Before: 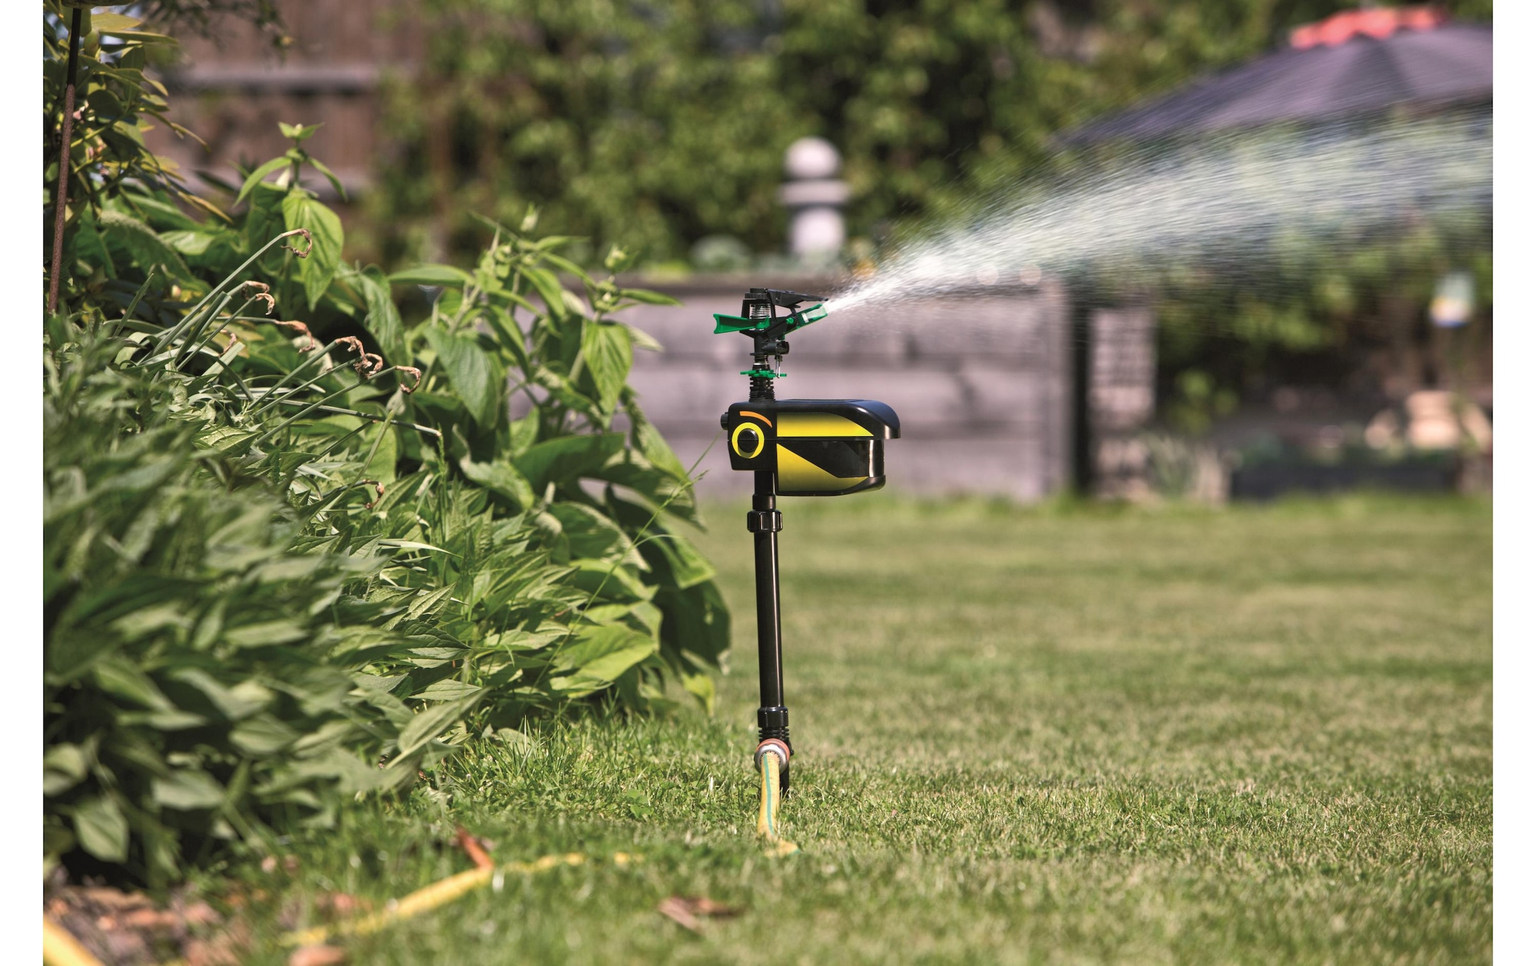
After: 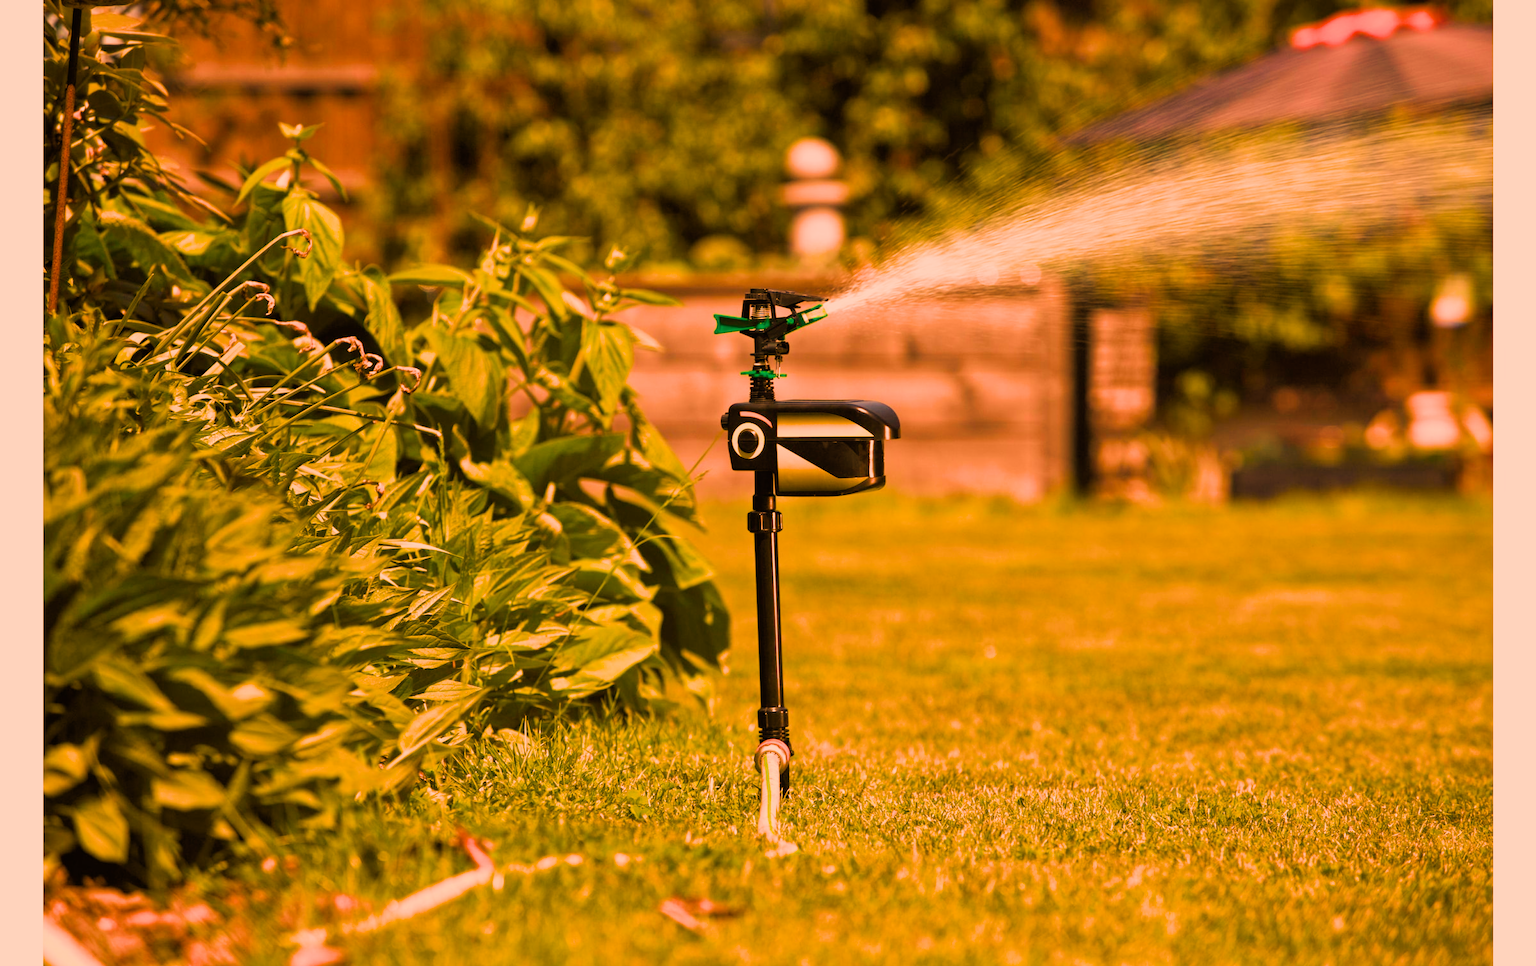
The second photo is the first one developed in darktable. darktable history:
filmic rgb: black relative exposure -7.65 EV, hardness 4.02, contrast 1.1, highlights saturation mix -30%
white balance: red 1.467, blue 0.684
color balance rgb: linear chroma grading › global chroma 15%, perceptual saturation grading › global saturation 30%
